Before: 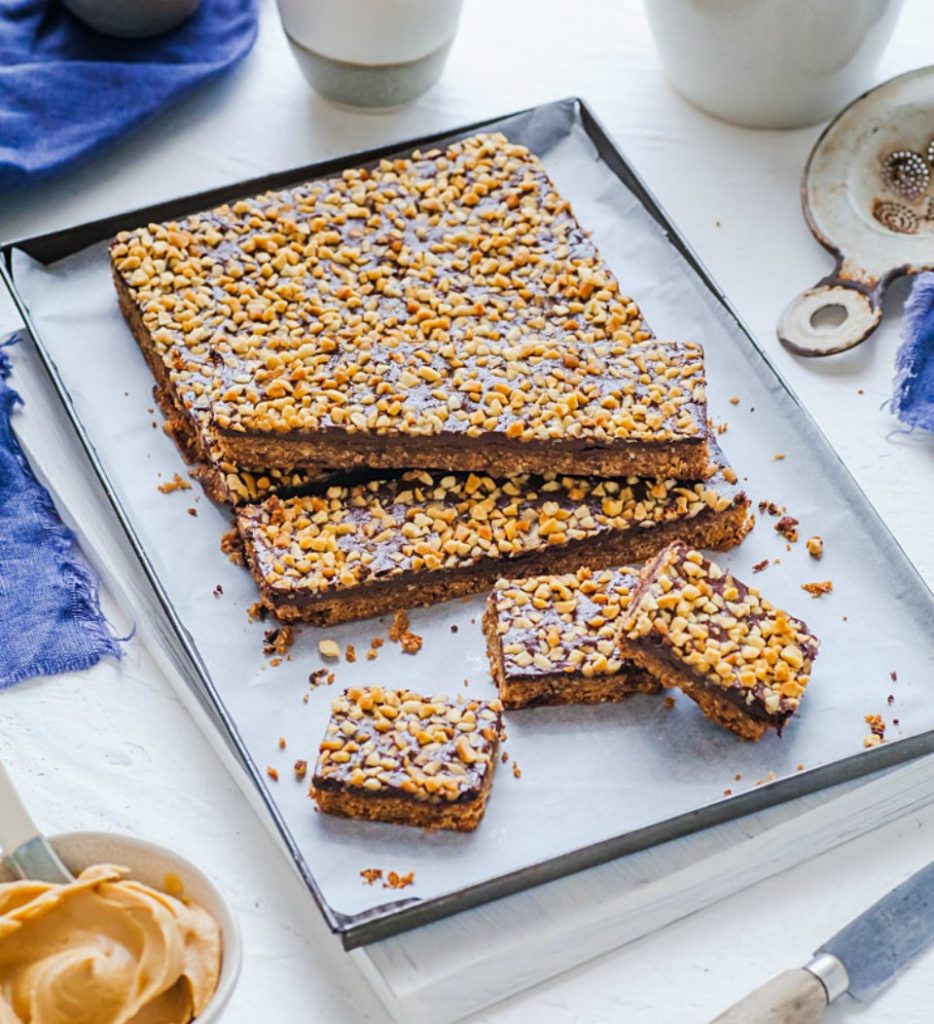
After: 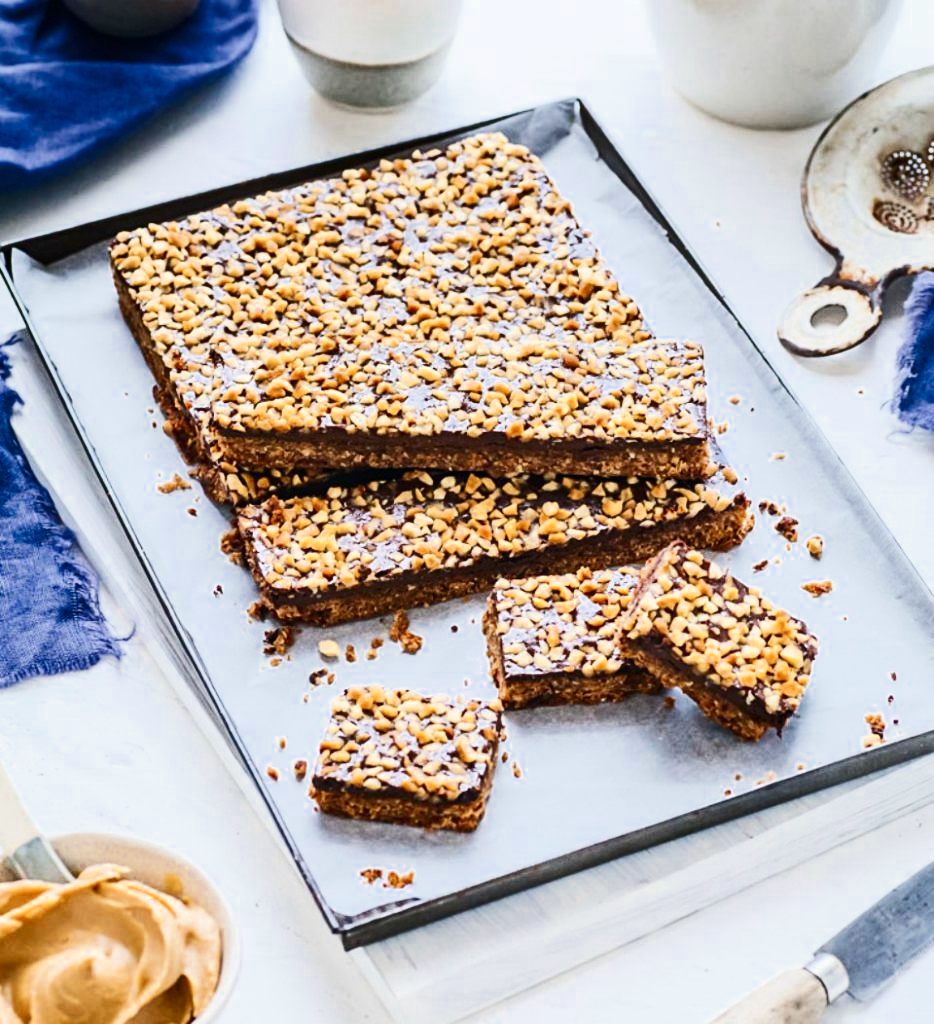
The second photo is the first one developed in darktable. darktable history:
contrast brightness saturation: contrast 0.4, brightness 0.1, saturation 0.21
color zones: curves: ch0 [(0, 0.5) (0.125, 0.4) (0.25, 0.5) (0.375, 0.4) (0.5, 0.4) (0.625, 0.35) (0.75, 0.35) (0.875, 0.5)]; ch1 [(0, 0.35) (0.125, 0.45) (0.25, 0.35) (0.375, 0.35) (0.5, 0.35) (0.625, 0.35) (0.75, 0.45) (0.875, 0.35)]; ch2 [(0, 0.6) (0.125, 0.5) (0.25, 0.5) (0.375, 0.6) (0.5, 0.6) (0.625, 0.5) (0.75, 0.5) (0.875, 0.5)]
